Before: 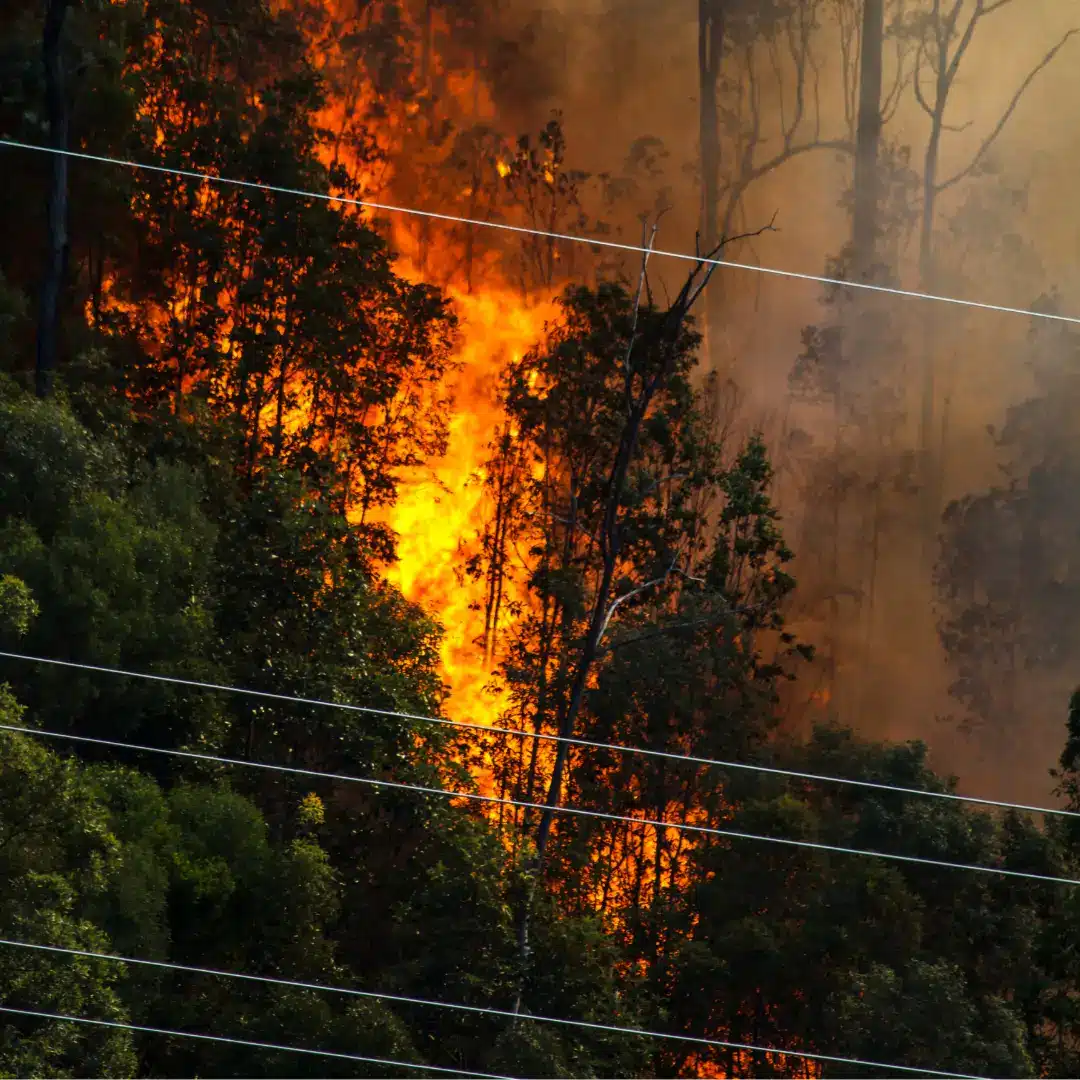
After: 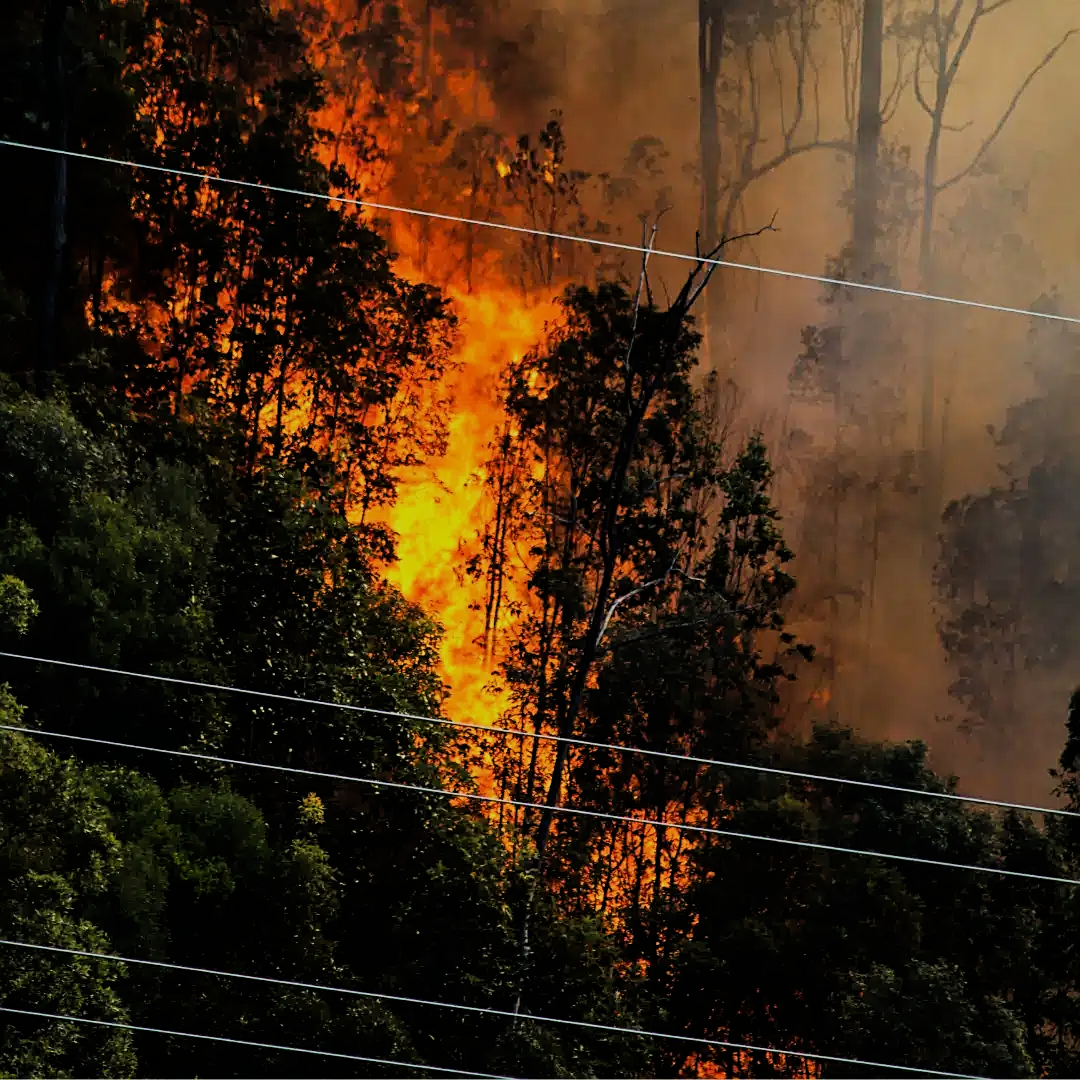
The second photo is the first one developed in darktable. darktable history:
filmic rgb: black relative exposure -7.15 EV, white relative exposure 5.36 EV, hardness 3.02, color science v6 (2022)
sharpen: on, module defaults
